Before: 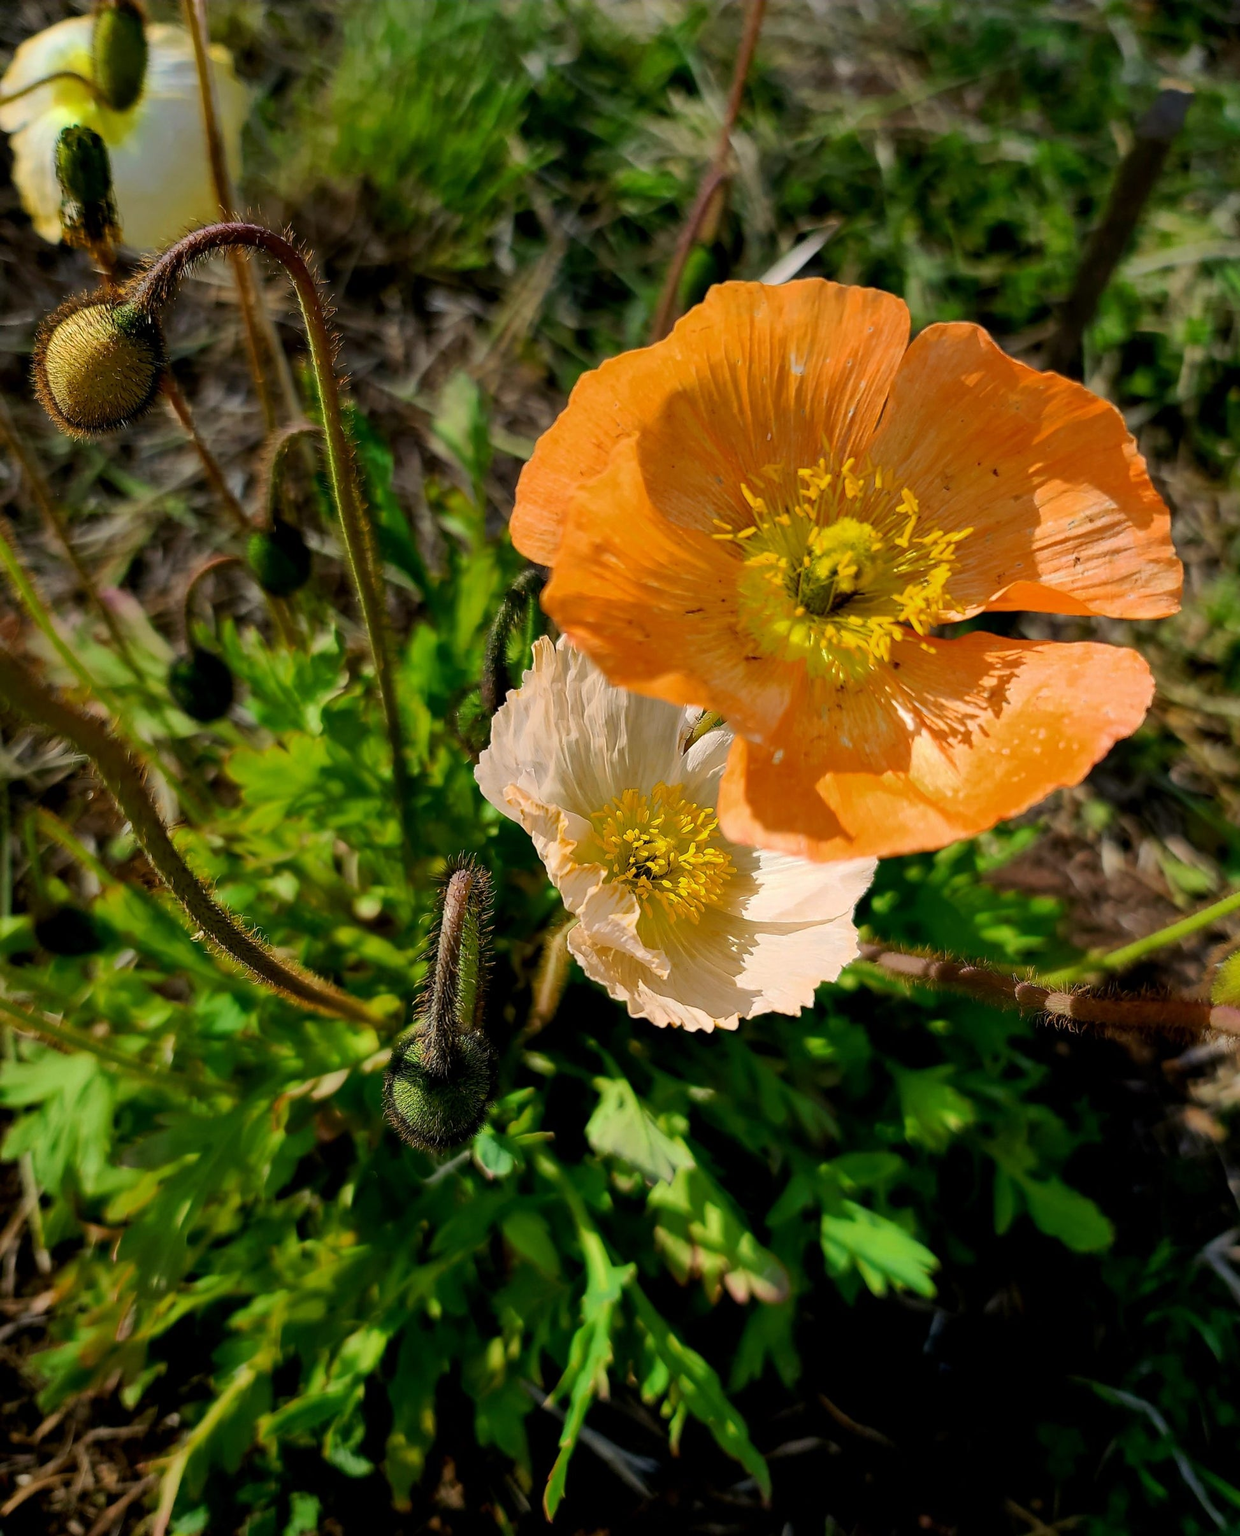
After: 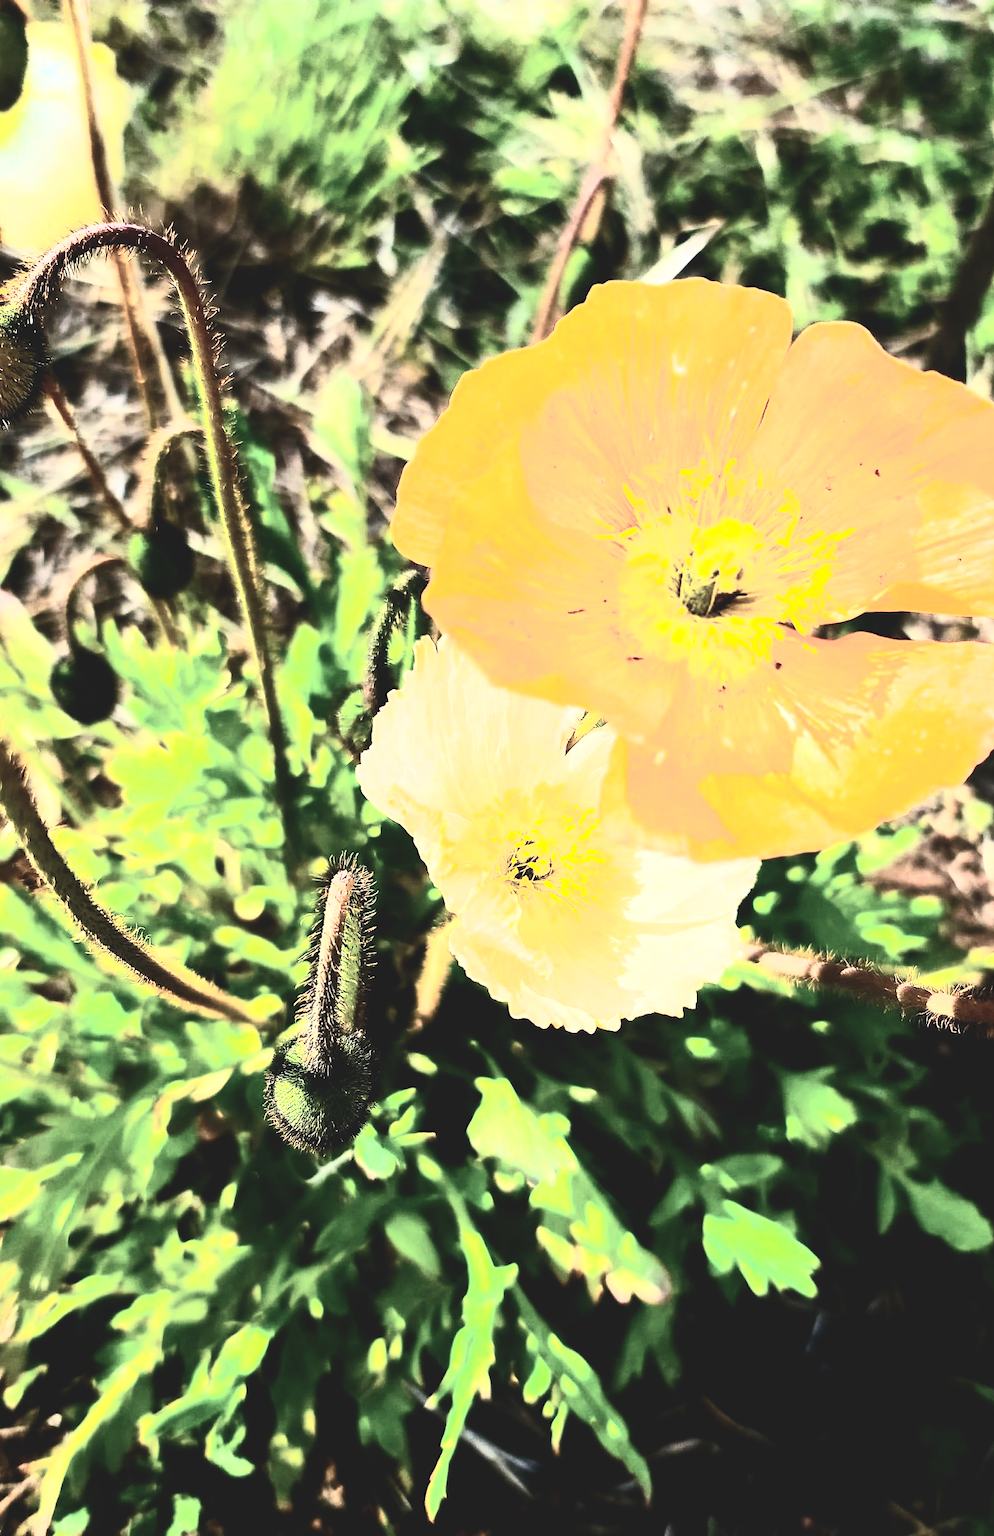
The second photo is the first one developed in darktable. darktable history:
exposure: black level correction -0.023, exposure 1.397 EV, compensate highlight preservation false
contrast brightness saturation: contrast 0.93, brightness 0.2
crop and rotate: left 9.597%, right 10.195%
